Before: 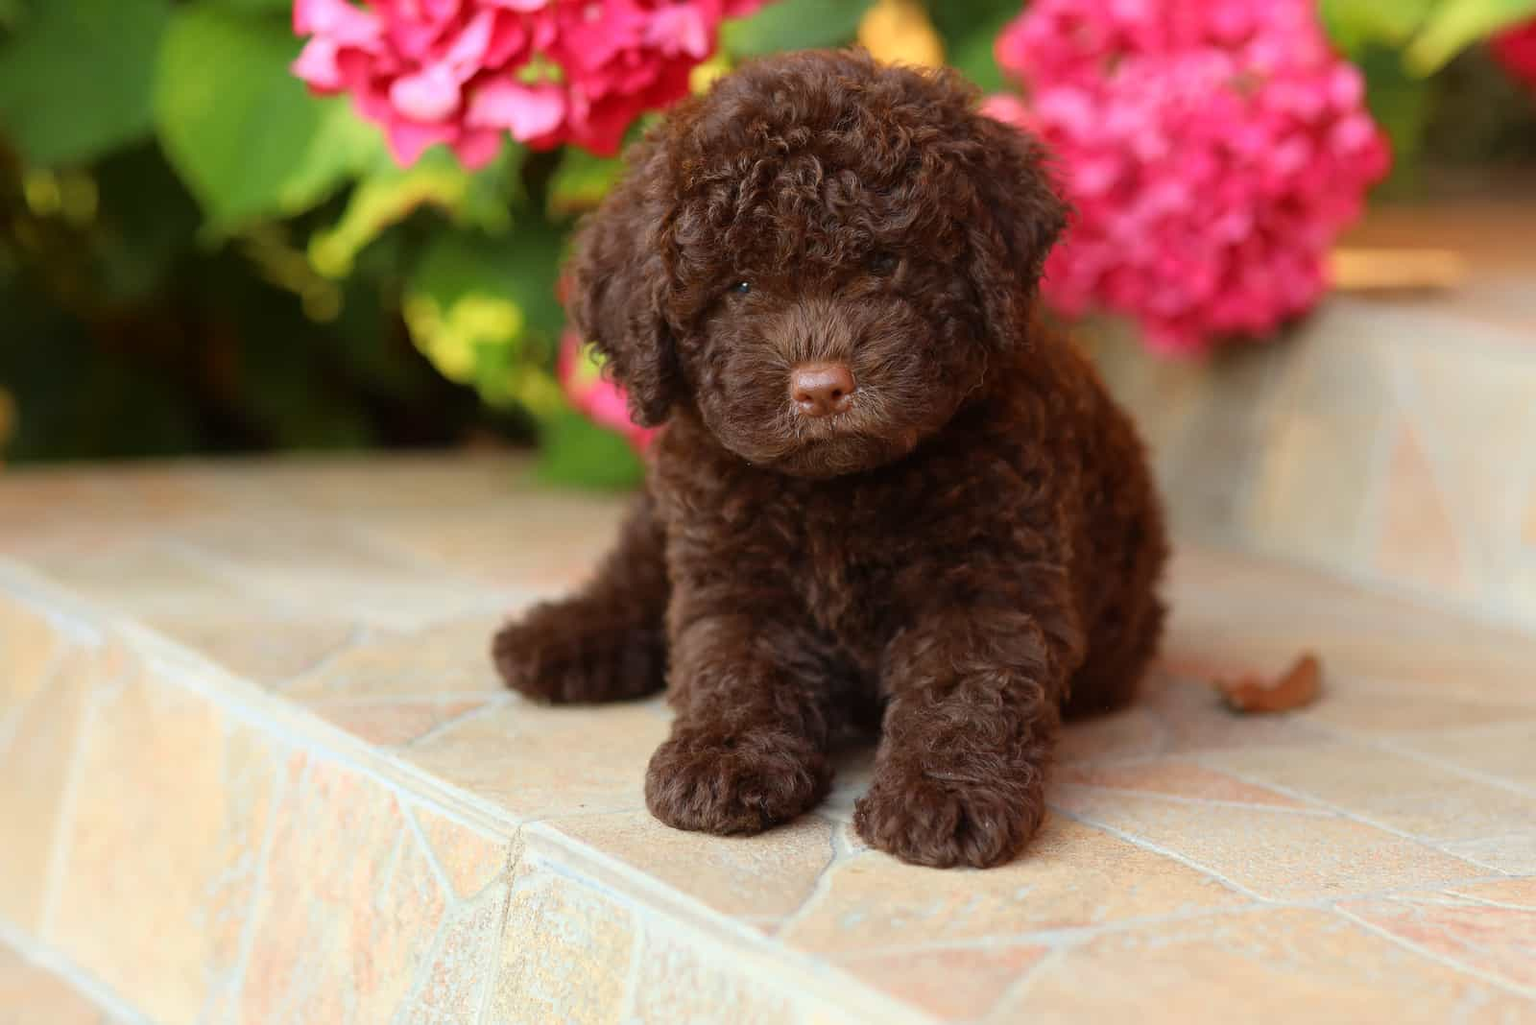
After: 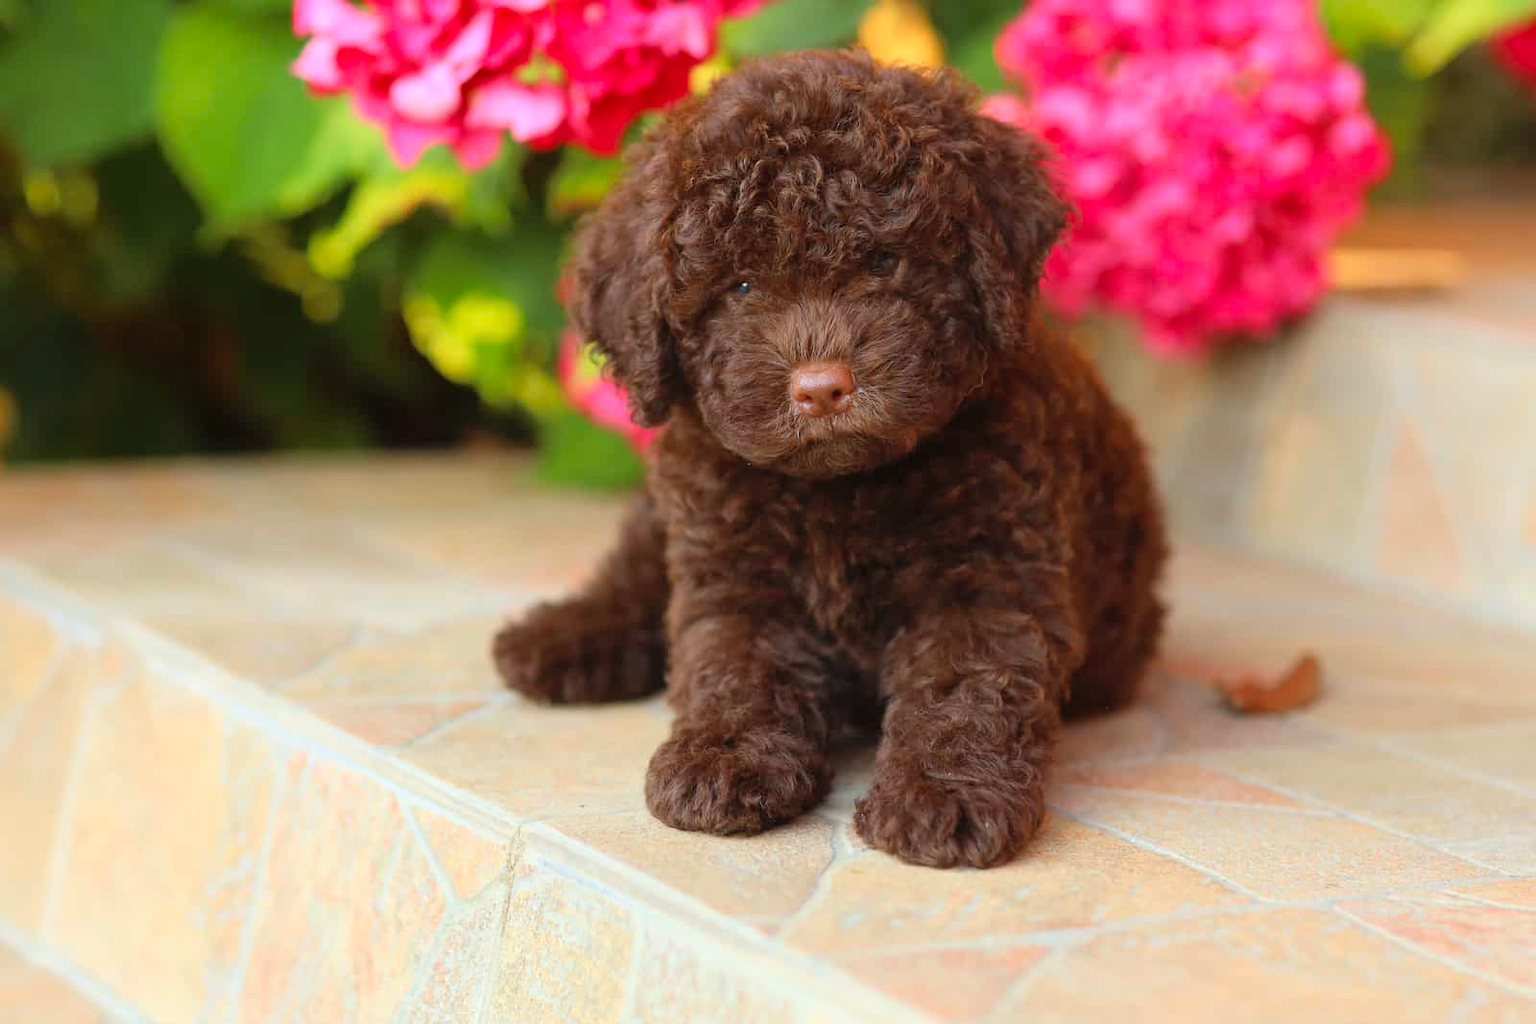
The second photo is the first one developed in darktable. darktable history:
crop: bottom 0.071%
contrast brightness saturation: brightness 0.09, saturation 0.19
